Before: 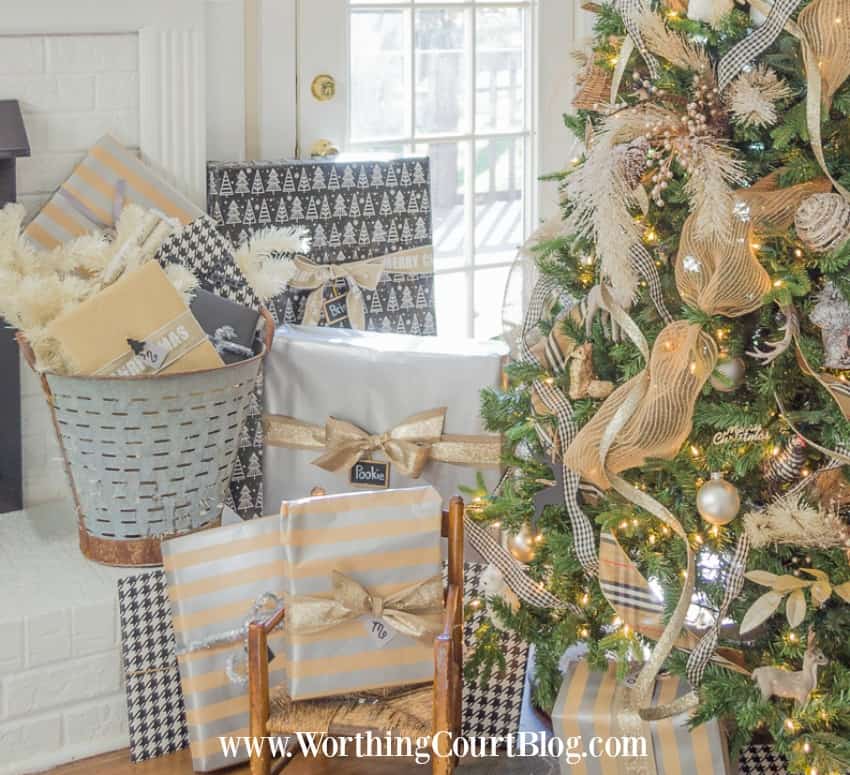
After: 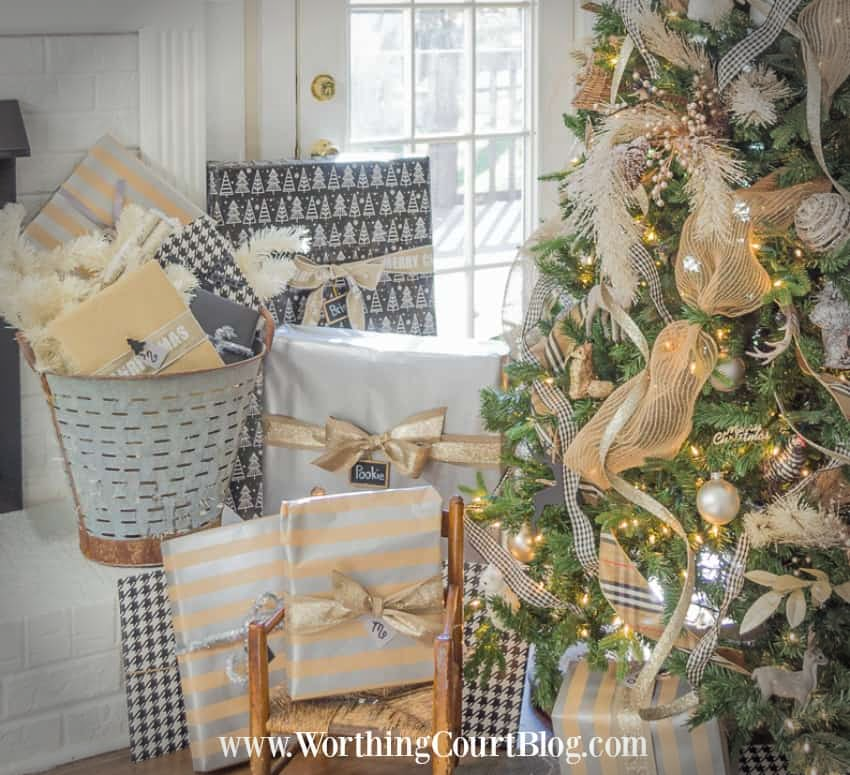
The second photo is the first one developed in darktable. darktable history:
shadows and highlights: shadows 20.91, highlights -35.45, soften with gaussian
vignetting: fall-off start 88.03%, fall-off radius 24.9%
